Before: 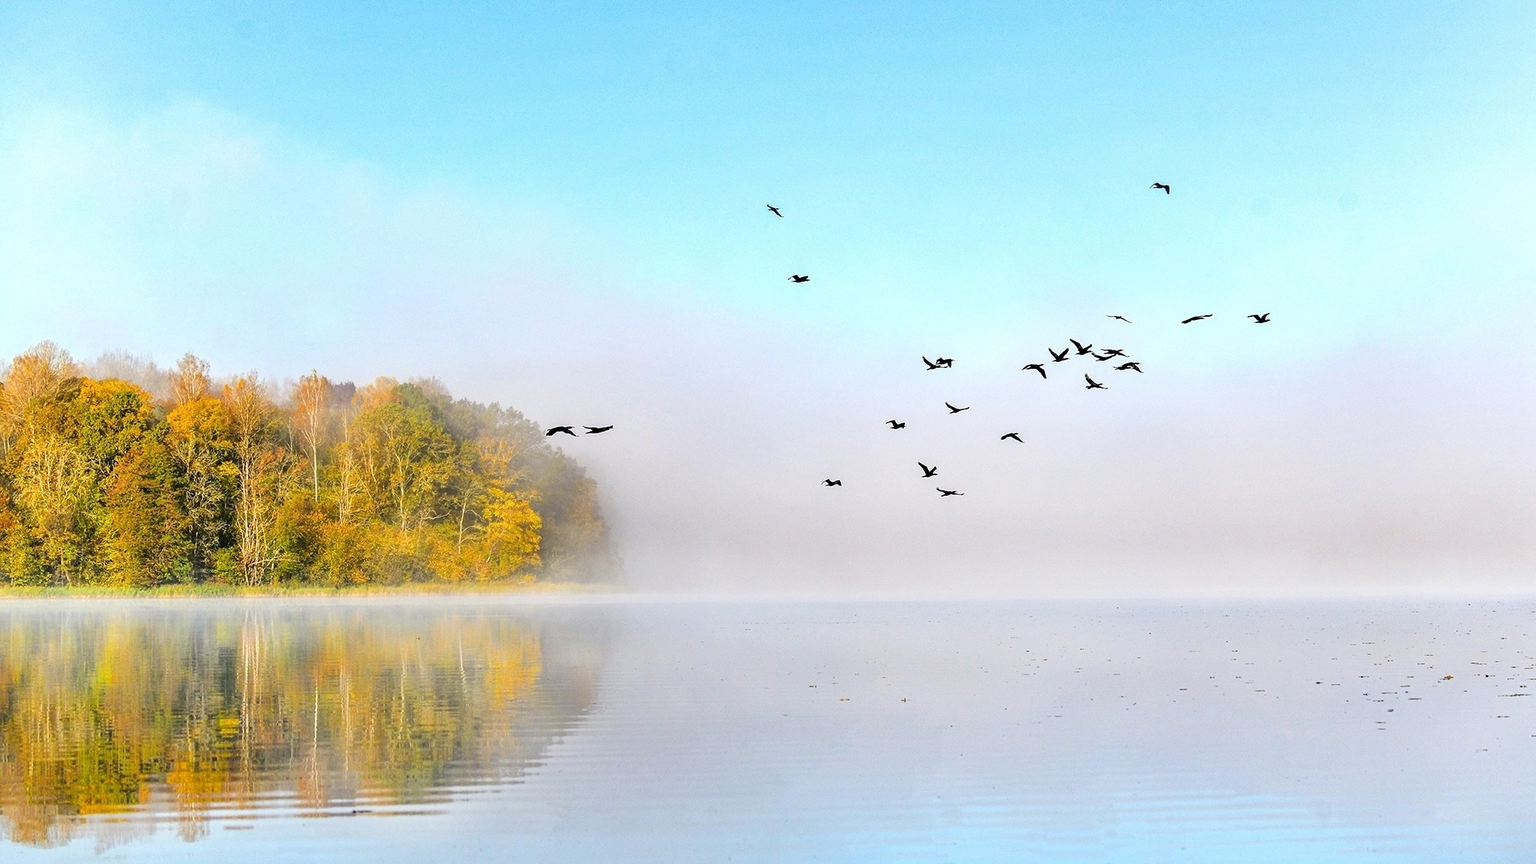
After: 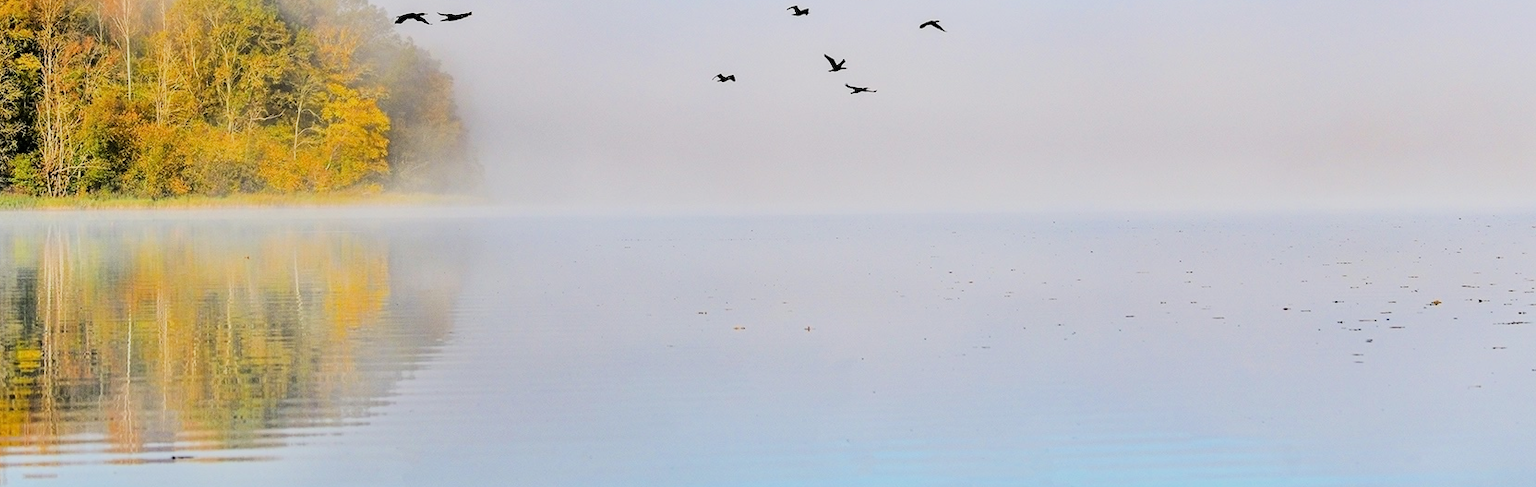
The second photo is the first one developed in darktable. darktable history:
crop and rotate: left 13.306%, top 48.129%, bottom 2.928%
filmic rgb: black relative exposure -7.15 EV, white relative exposure 5.36 EV, hardness 3.02, color science v6 (2022)
tone equalizer: -8 EV -0.417 EV, -7 EV -0.389 EV, -6 EV -0.333 EV, -5 EV -0.222 EV, -3 EV 0.222 EV, -2 EV 0.333 EV, -1 EV 0.389 EV, +0 EV 0.417 EV, edges refinement/feathering 500, mask exposure compensation -1.57 EV, preserve details no
